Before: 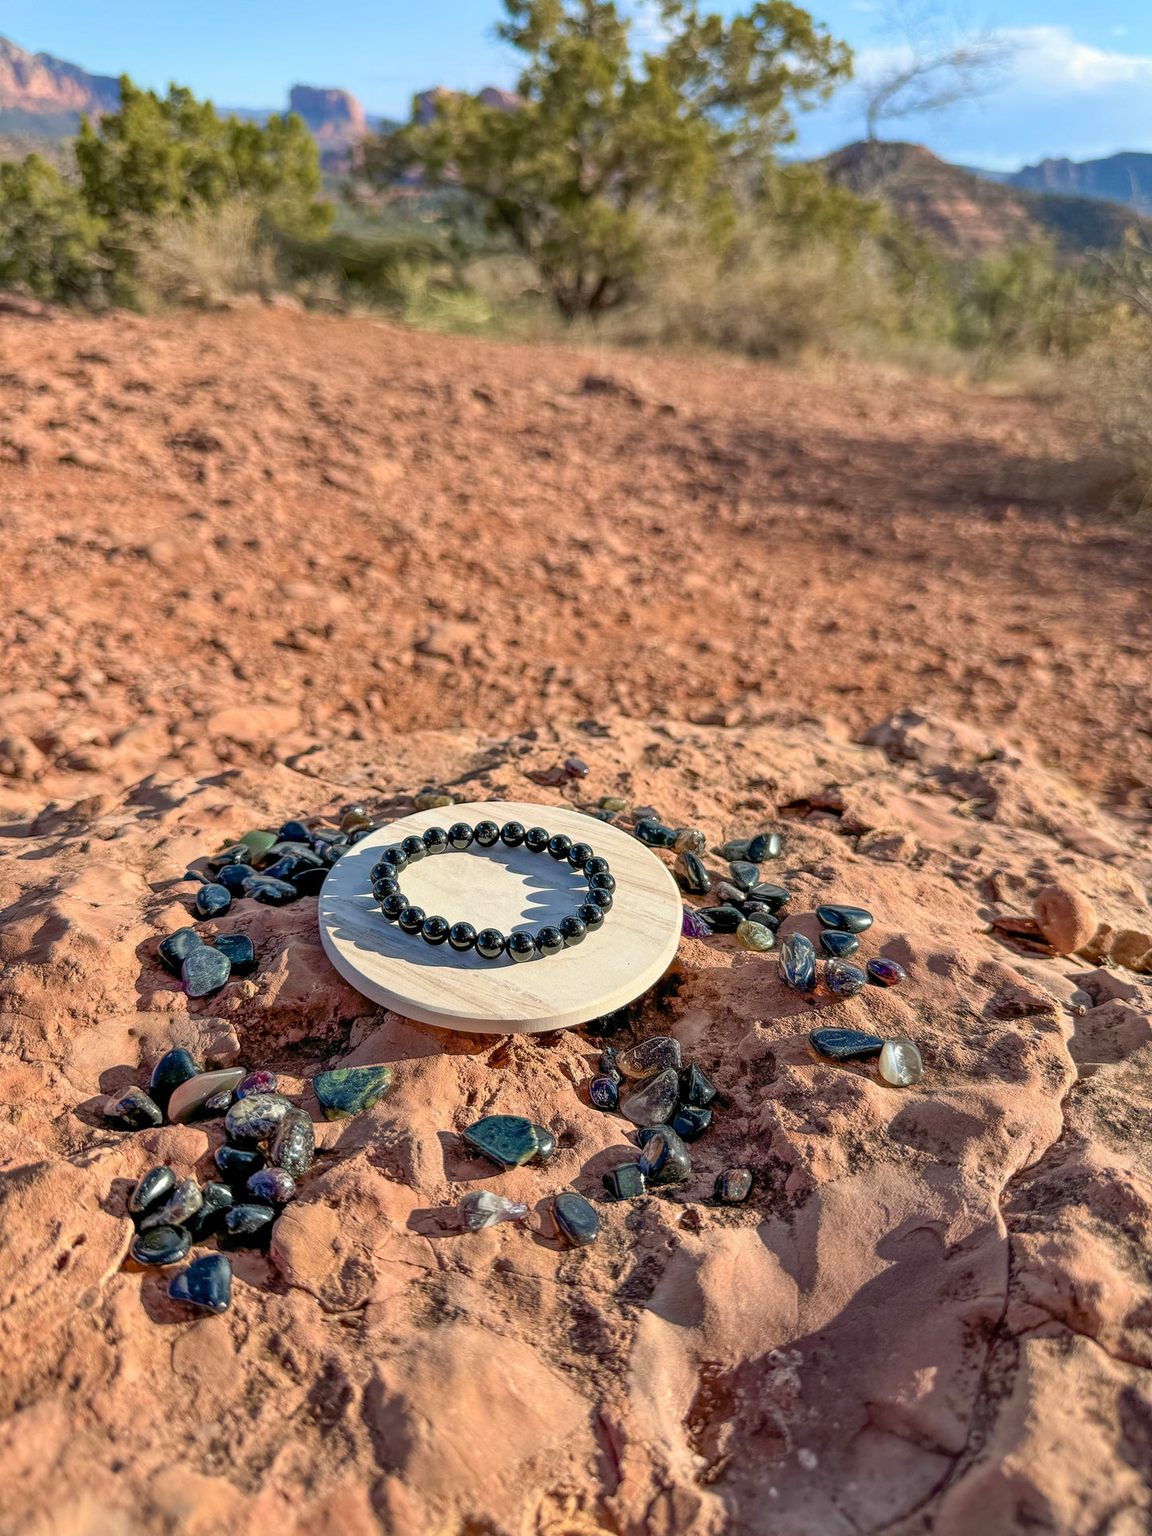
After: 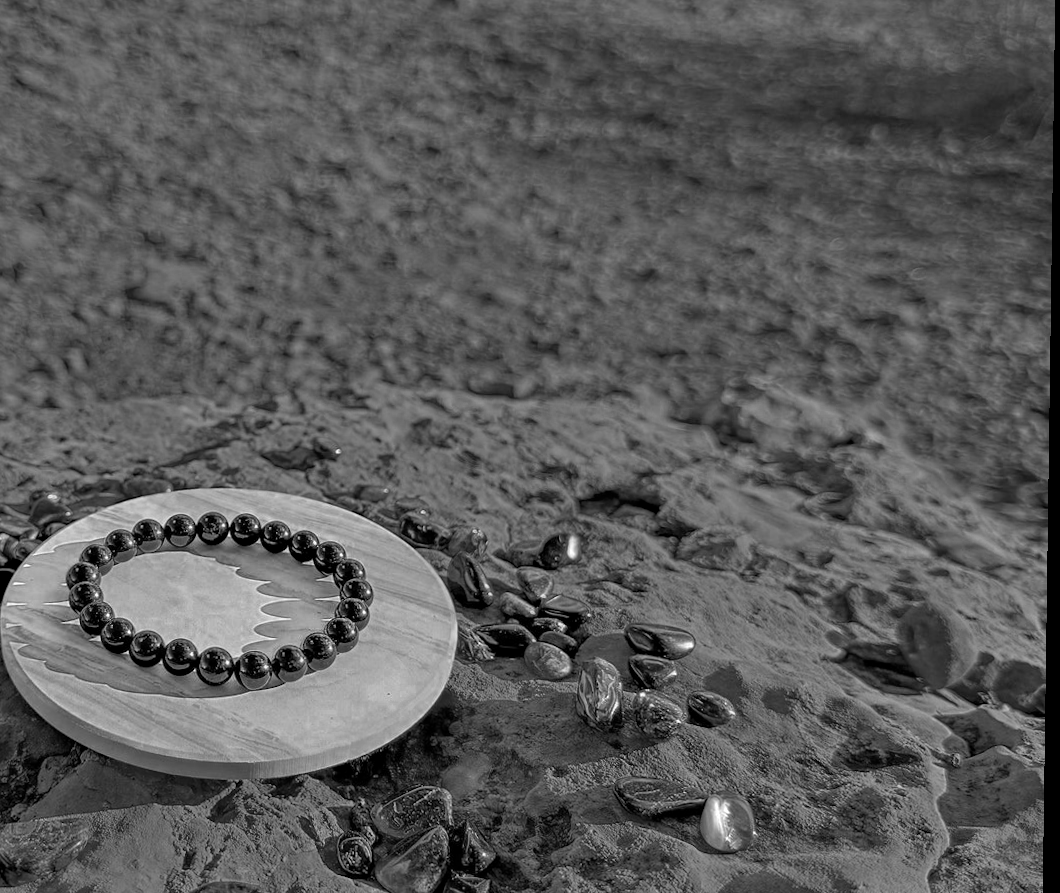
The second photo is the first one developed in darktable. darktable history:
crop and rotate: left 27.938%, top 27.046%, bottom 27.046%
color zones: curves: ch0 [(0.287, 0.048) (0.493, 0.484) (0.737, 0.816)]; ch1 [(0, 0) (0.143, 0) (0.286, 0) (0.429, 0) (0.571, 0) (0.714, 0) (0.857, 0)]
haze removal: compatibility mode true, adaptive false
rotate and perspective: rotation 0.8°, automatic cropping off
